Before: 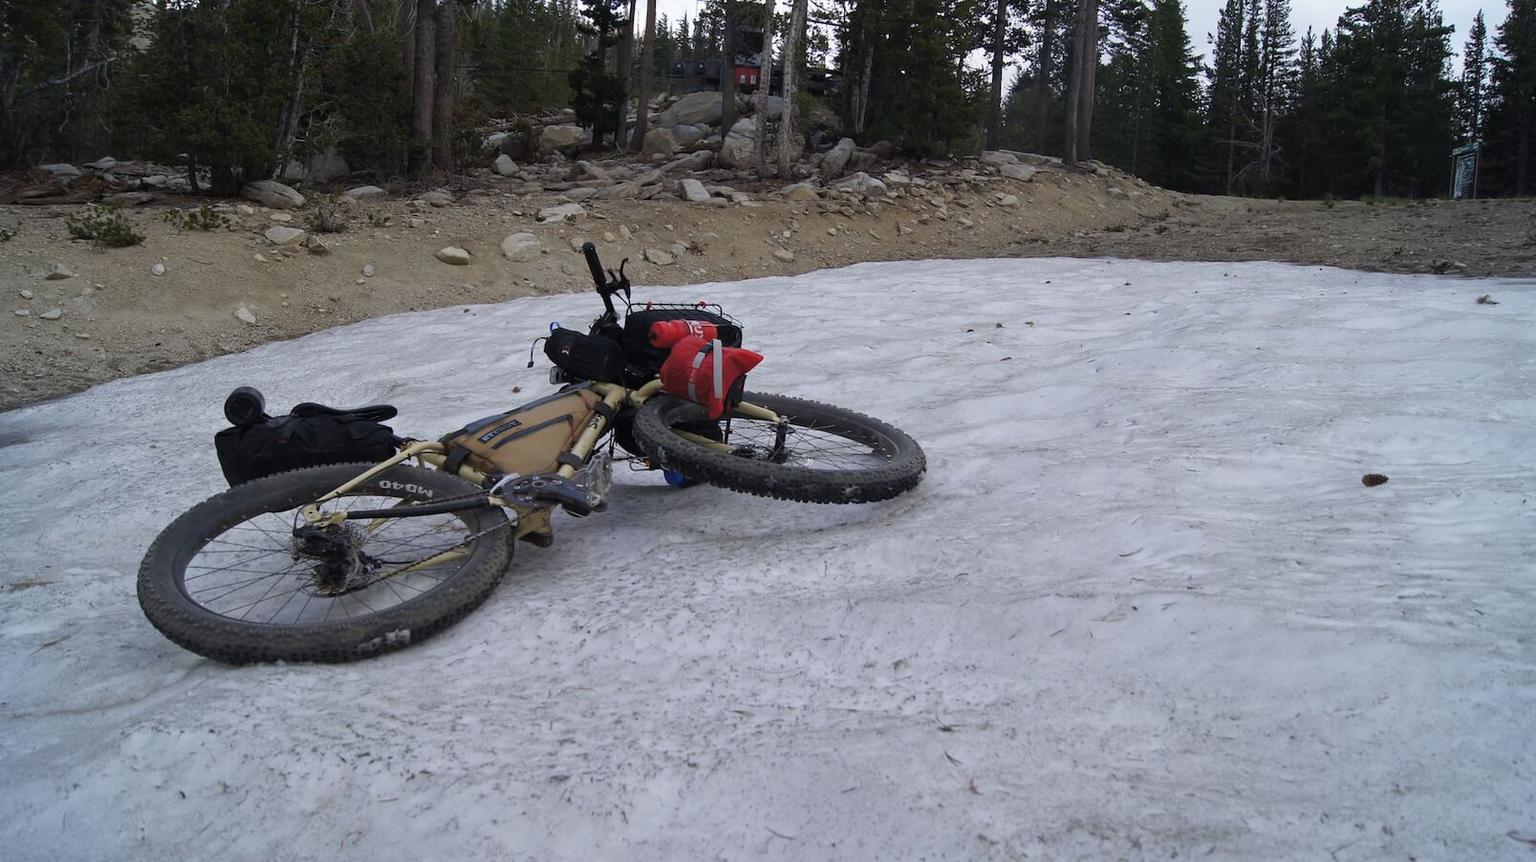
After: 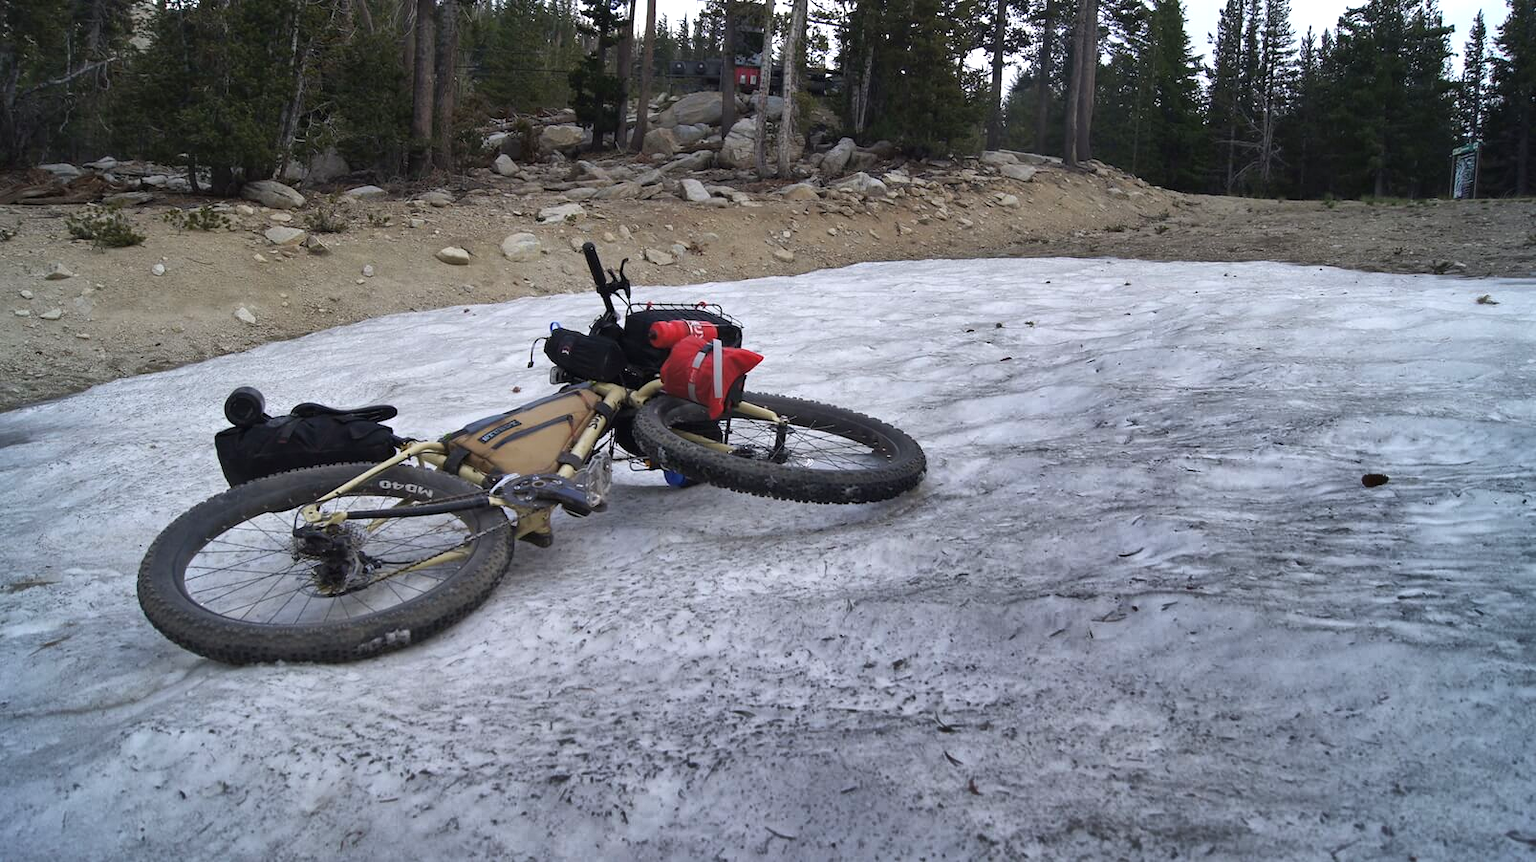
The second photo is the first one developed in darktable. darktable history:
exposure: exposure 0.564 EV, compensate highlight preservation false
shadows and highlights: shadows 21.01, highlights -80.97, soften with gaussian
levels: mode automatic, levels [0, 0.492, 0.984]
